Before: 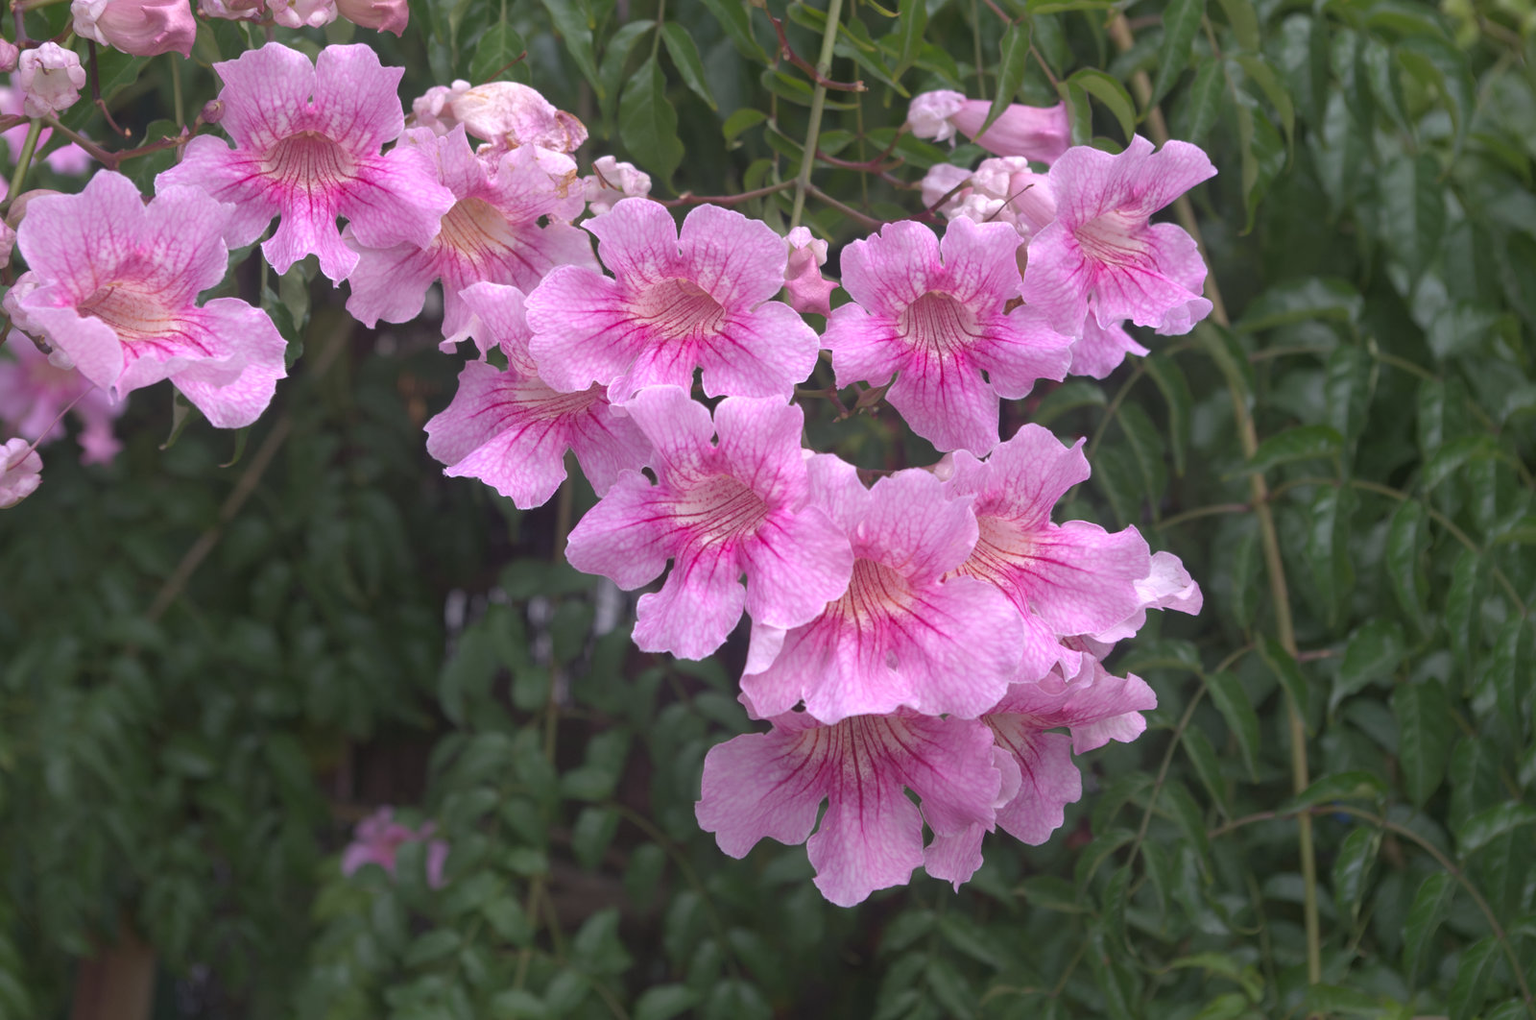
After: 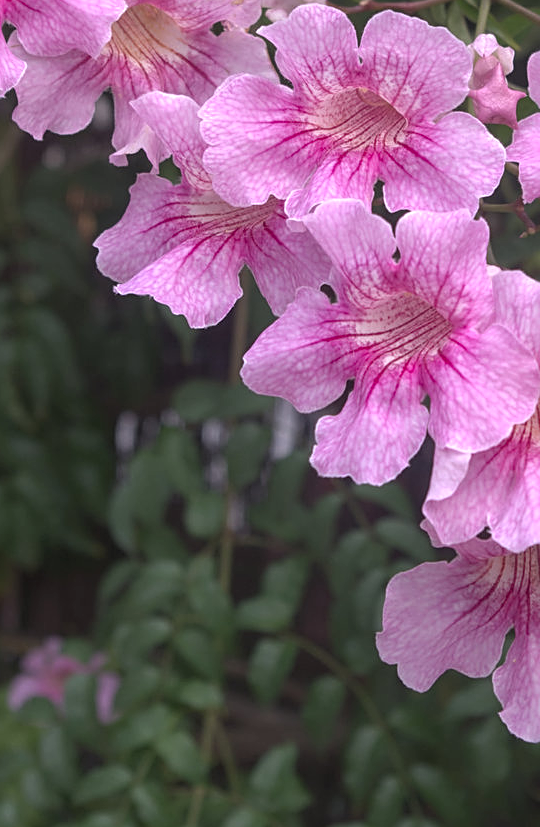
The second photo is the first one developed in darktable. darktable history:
exposure: black level correction 0, compensate highlight preservation false
crop and rotate: left 21.751%, top 19.114%, right 44.476%, bottom 2.972%
sharpen: on, module defaults
local contrast: on, module defaults
